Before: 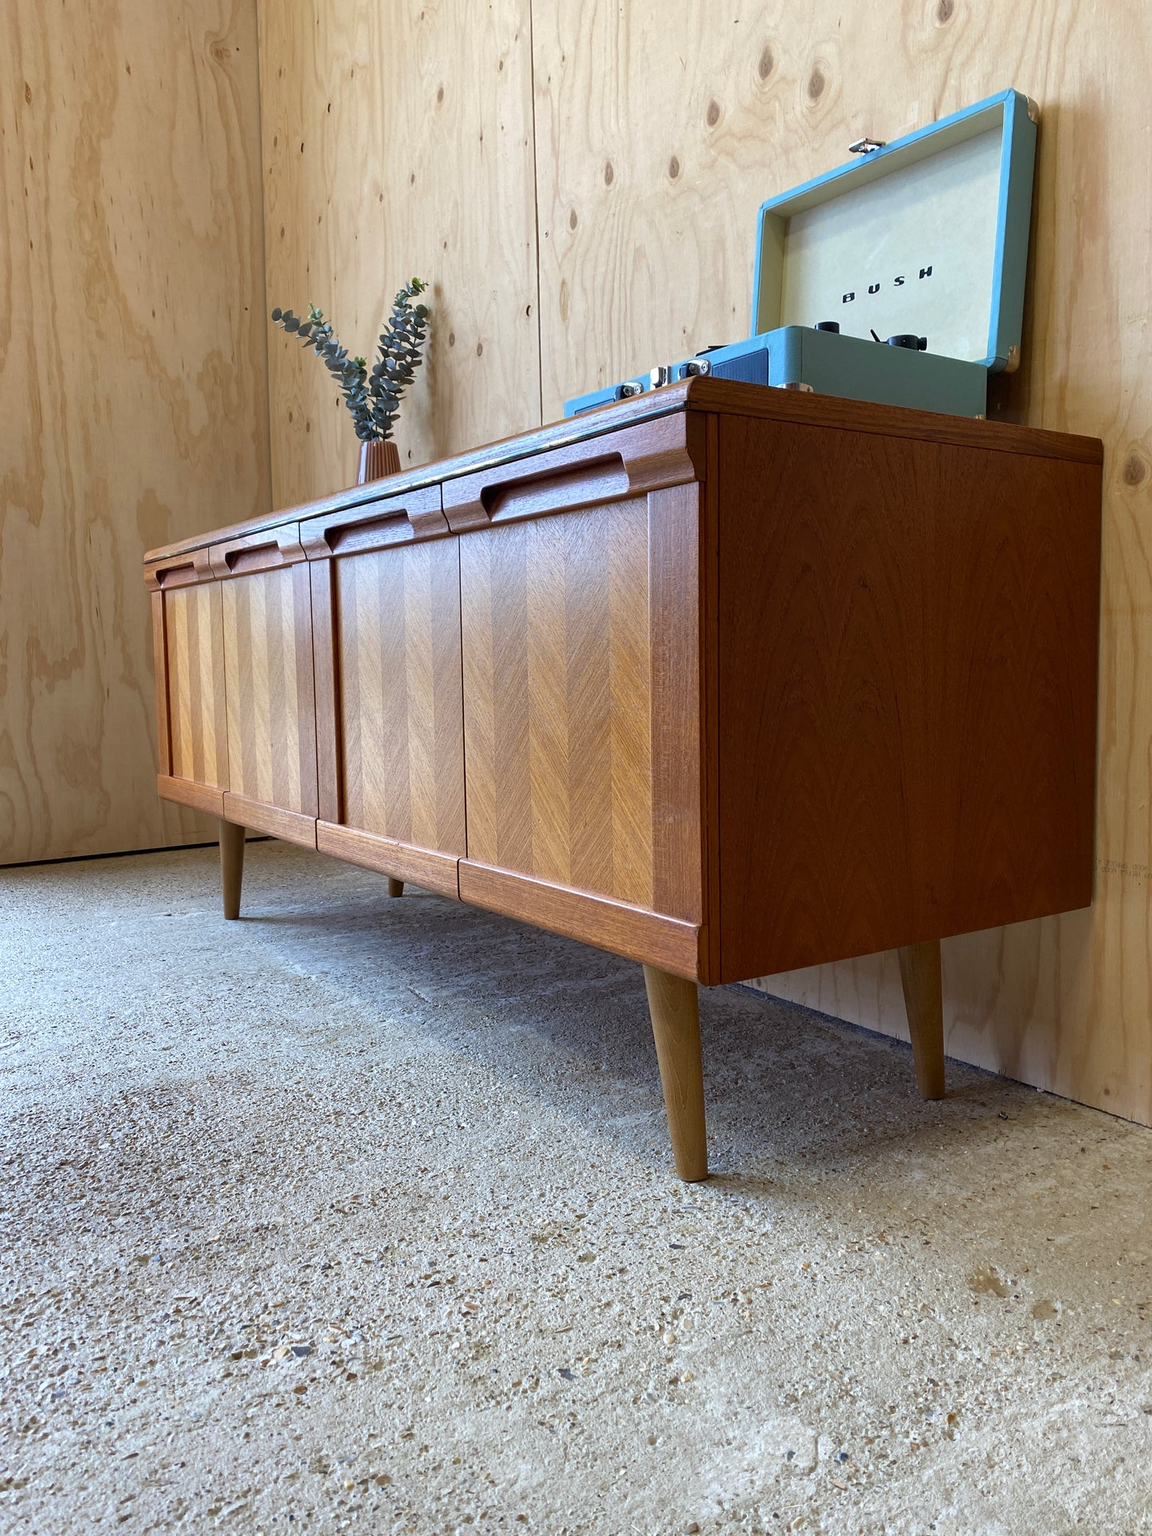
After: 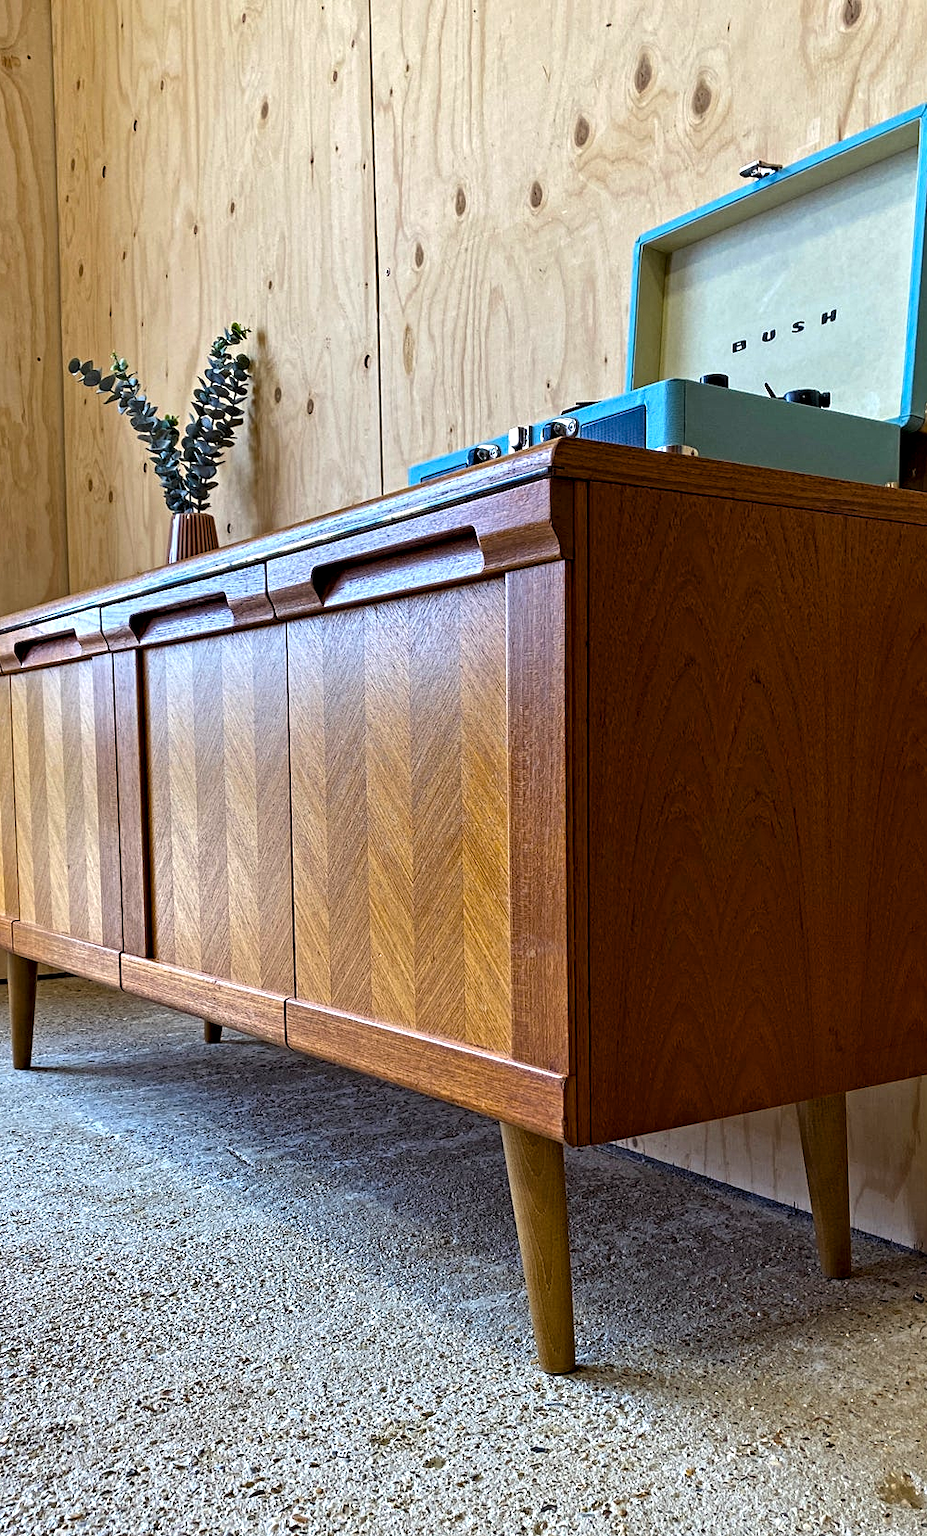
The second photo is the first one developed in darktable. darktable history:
contrast equalizer: octaves 7, y [[0.5, 0.542, 0.583, 0.625, 0.667, 0.708], [0.5 ×6], [0.5 ×6], [0 ×6], [0 ×6]]
color balance rgb: perceptual saturation grading › global saturation 20%, global vibrance 20%
crop: left 18.479%, right 12.2%, bottom 13.971%
